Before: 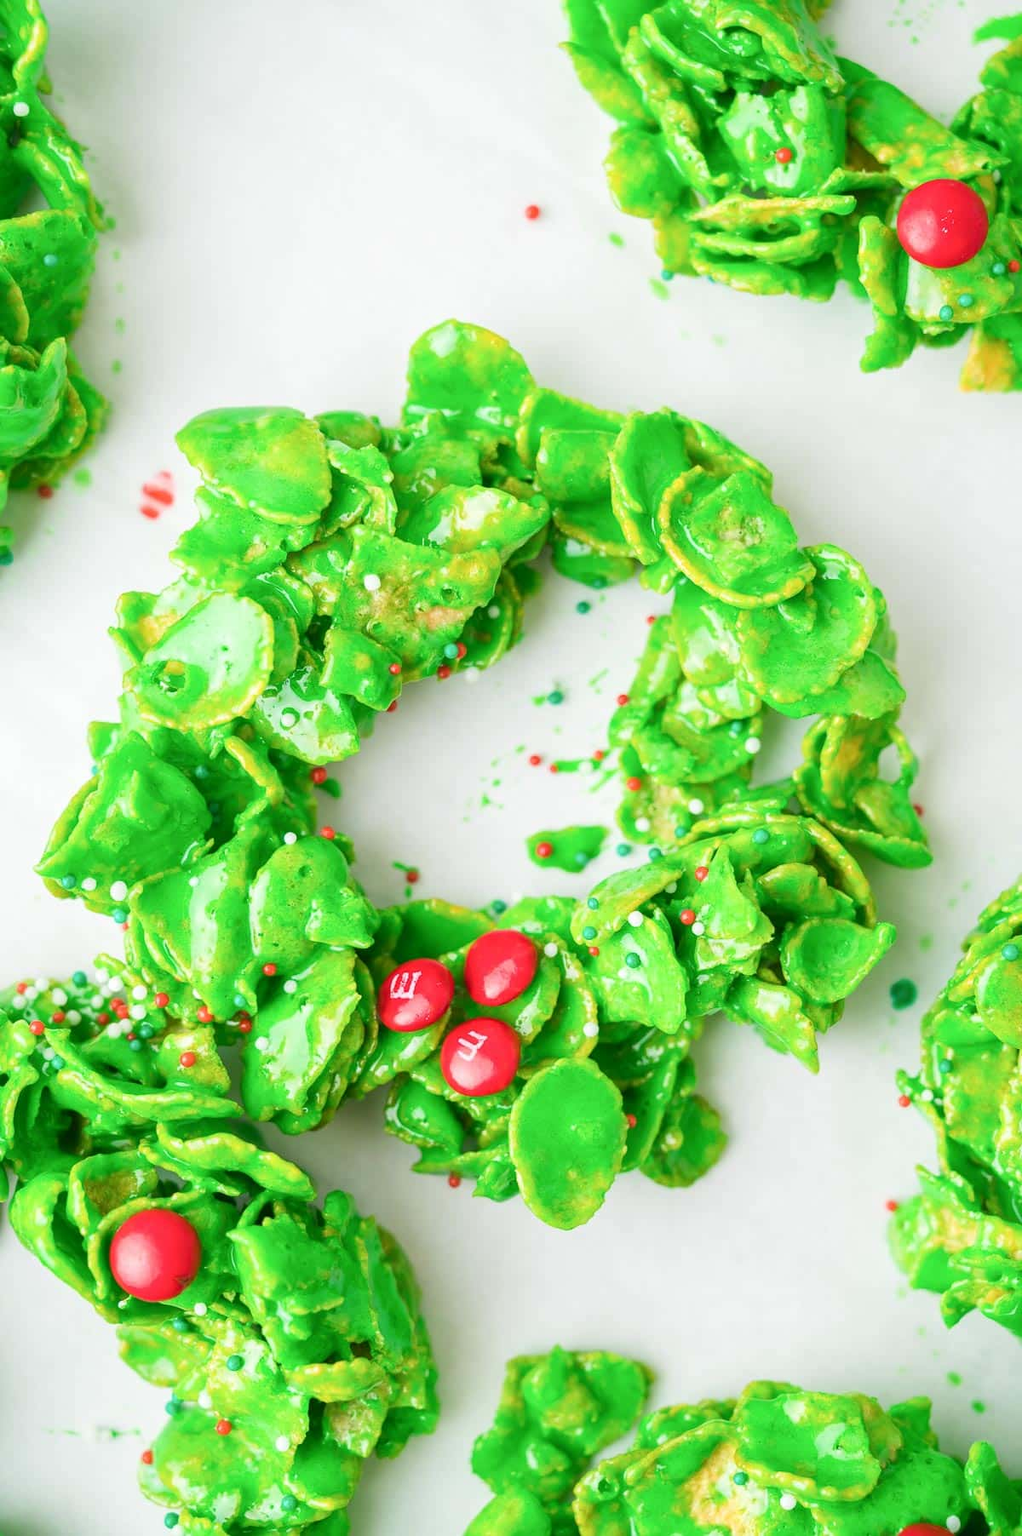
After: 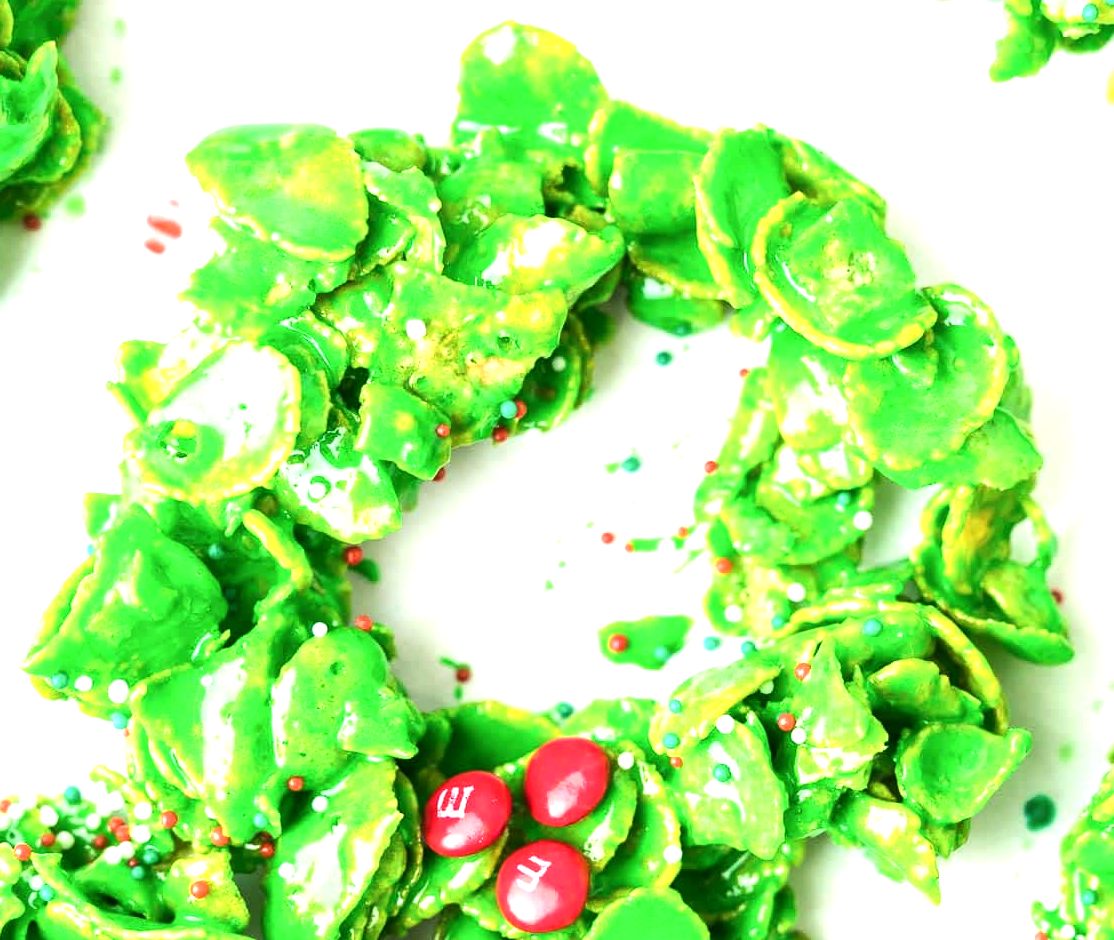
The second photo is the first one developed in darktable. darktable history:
tone equalizer: -8 EV -1.09 EV, -7 EV -0.992 EV, -6 EV -0.848 EV, -5 EV -0.572 EV, -3 EV 0.552 EV, -2 EV 0.874 EV, -1 EV 0.99 EV, +0 EV 1.07 EV, edges refinement/feathering 500, mask exposure compensation -1.57 EV, preserve details no
crop: left 1.786%, top 19.725%, right 5.359%, bottom 28.141%
